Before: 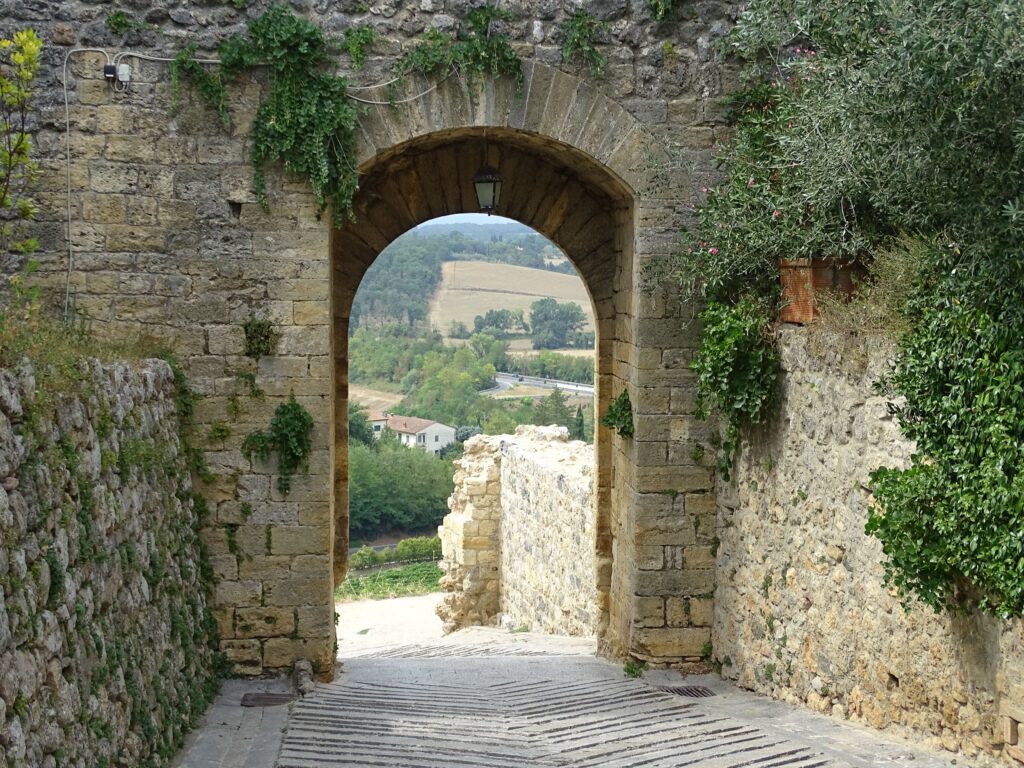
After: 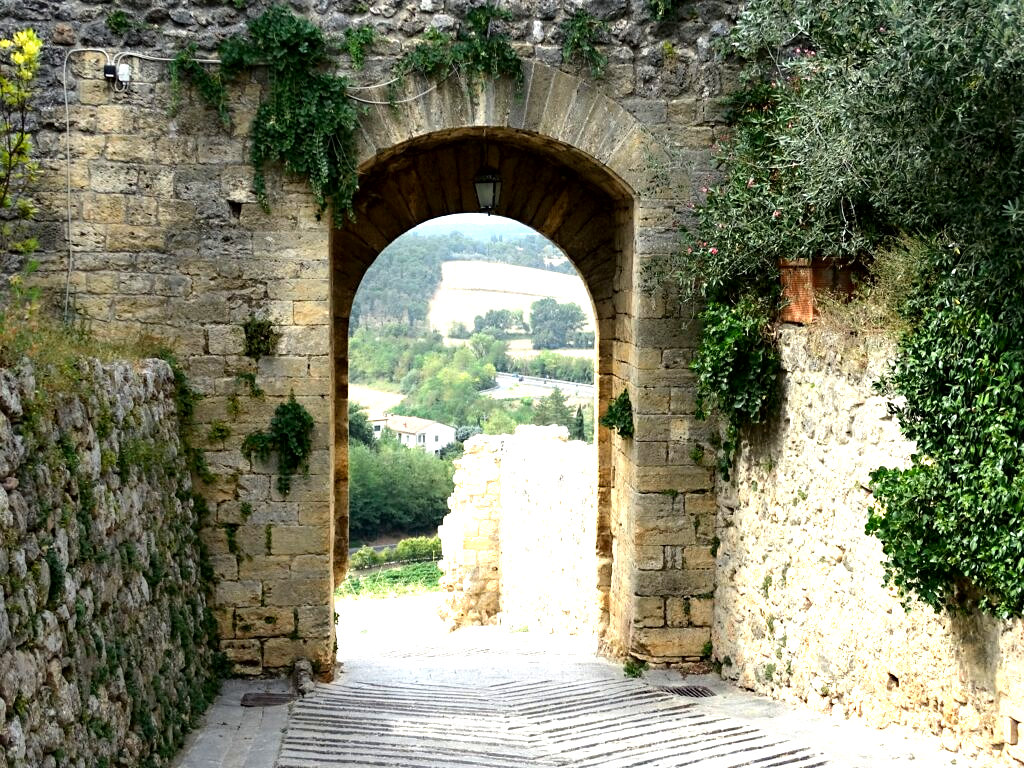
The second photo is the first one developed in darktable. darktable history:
tone equalizer: -8 EV -1.1 EV, -7 EV -1.04 EV, -6 EV -0.893 EV, -5 EV -0.599 EV, -3 EV 0.593 EV, -2 EV 0.893 EV, -1 EV 0.994 EV, +0 EV 1.08 EV, smoothing diameter 2.16%, edges refinement/feathering 20.63, mask exposure compensation -1.57 EV, filter diffusion 5
exposure: black level correction 0.009, exposure 0.111 EV, compensate exposure bias true, compensate highlight preservation false
contrast brightness saturation: contrast 0.042, saturation 0.159
color zones: curves: ch0 [(0.018, 0.548) (0.224, 0.64) (0.425, 0.447) (0.675, 0.575) (0.732, 0.579)]; ch1 [(0.066, 0.487) (0.25, 0.5) (0.404, 0.43) (0.75, 0.421) (0.956, 0.421)]; ch2 [(0.044, 0.561) (0.215, 0.465) (0.399, 0.544) (0.465, 0.548) (0.614, 0.447) (0.724, 0.43) (0.882, 0.623) (0.956, 0.632)]
